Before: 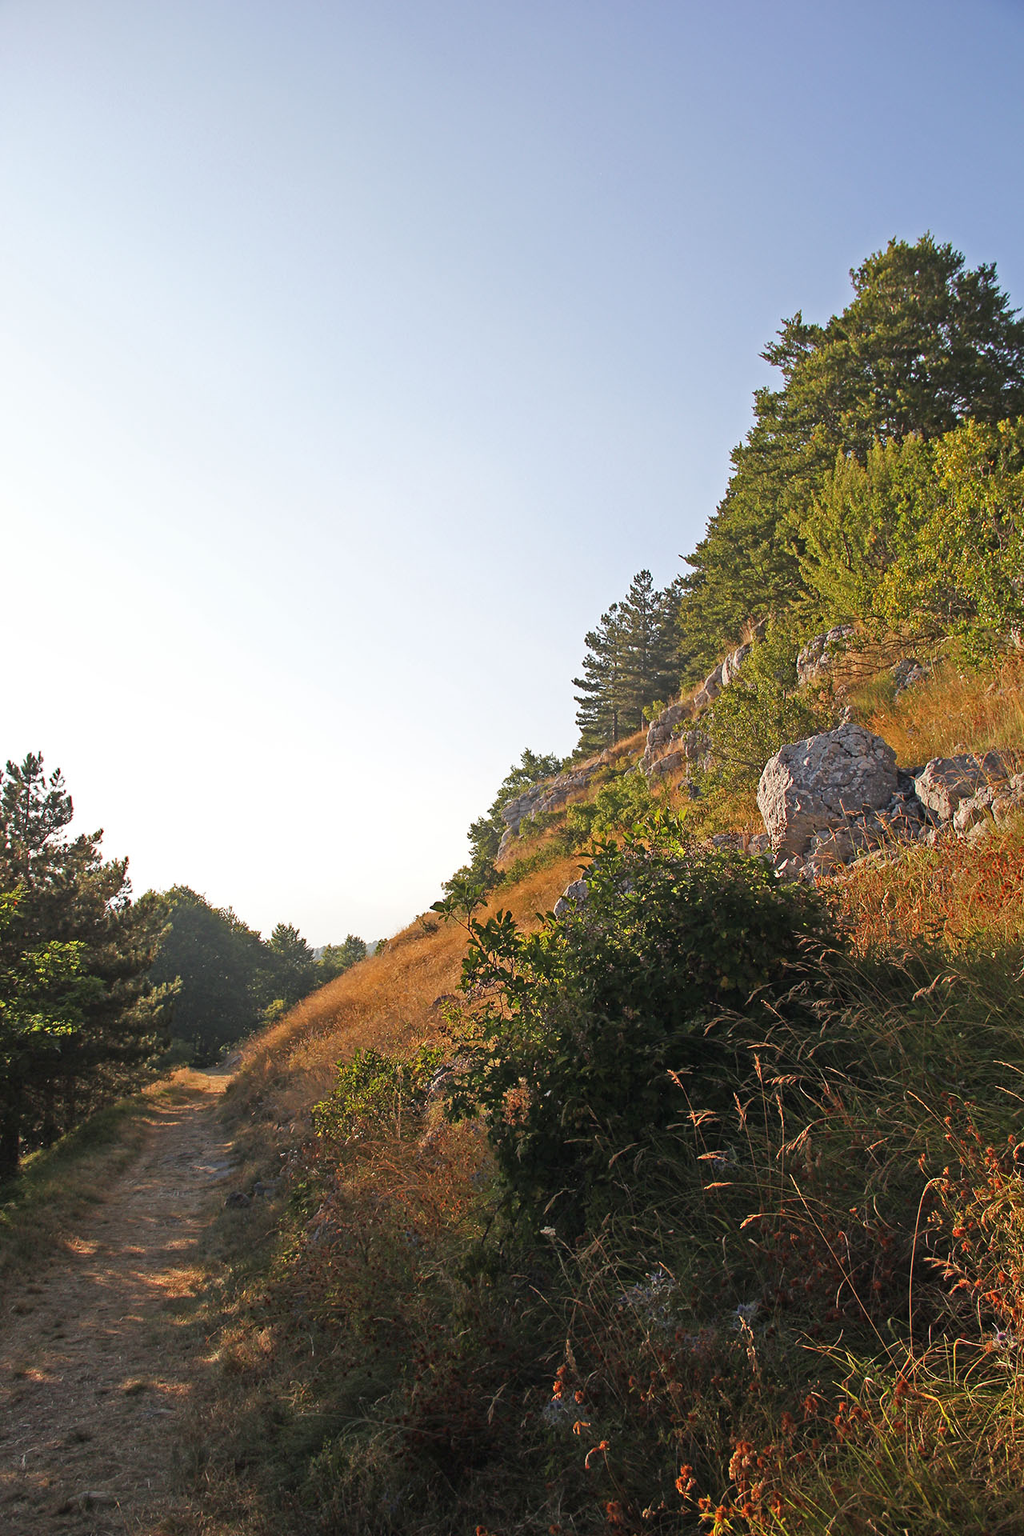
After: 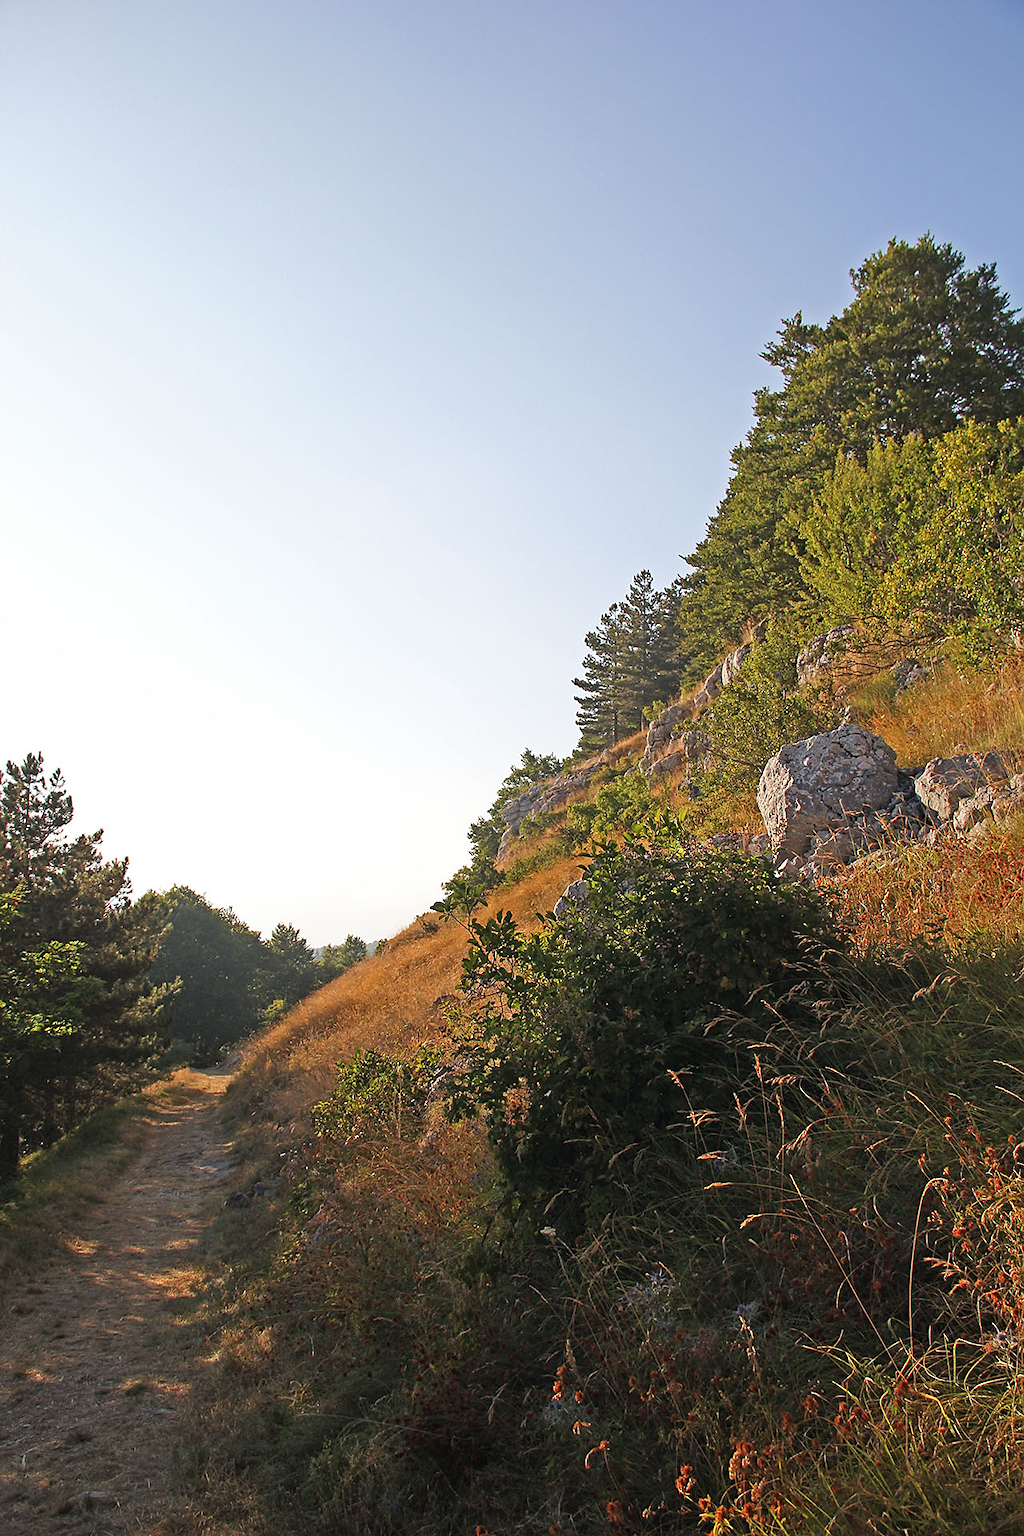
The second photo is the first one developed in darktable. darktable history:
sharpen: radius 1.441, amount 0.402, threshold 1.201
